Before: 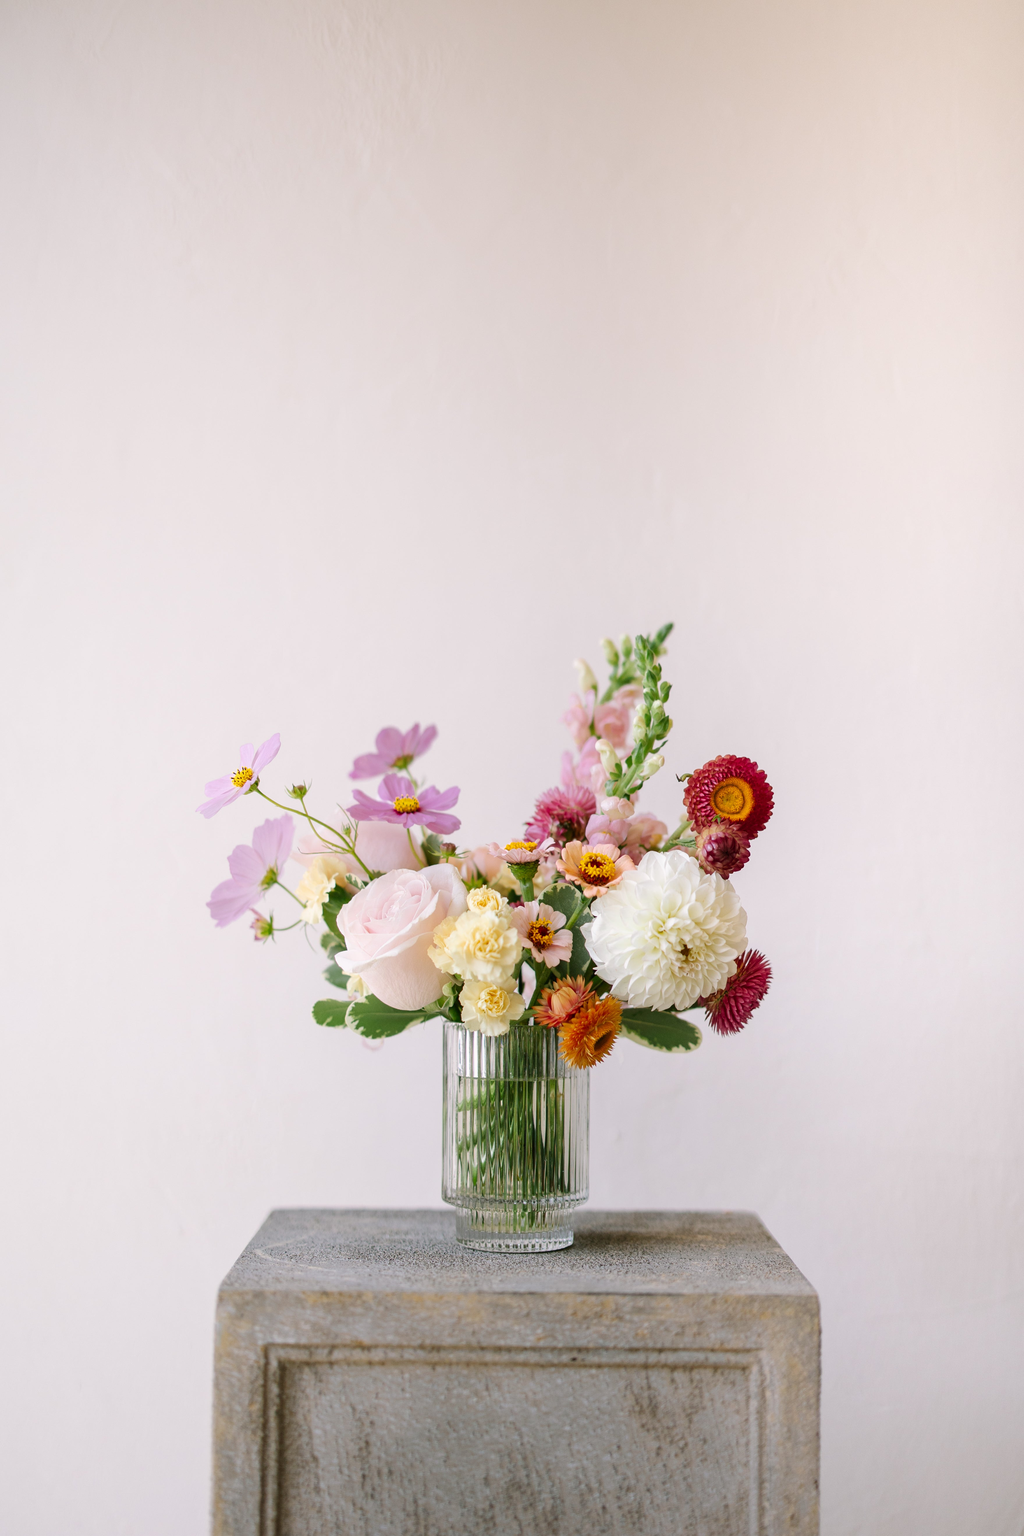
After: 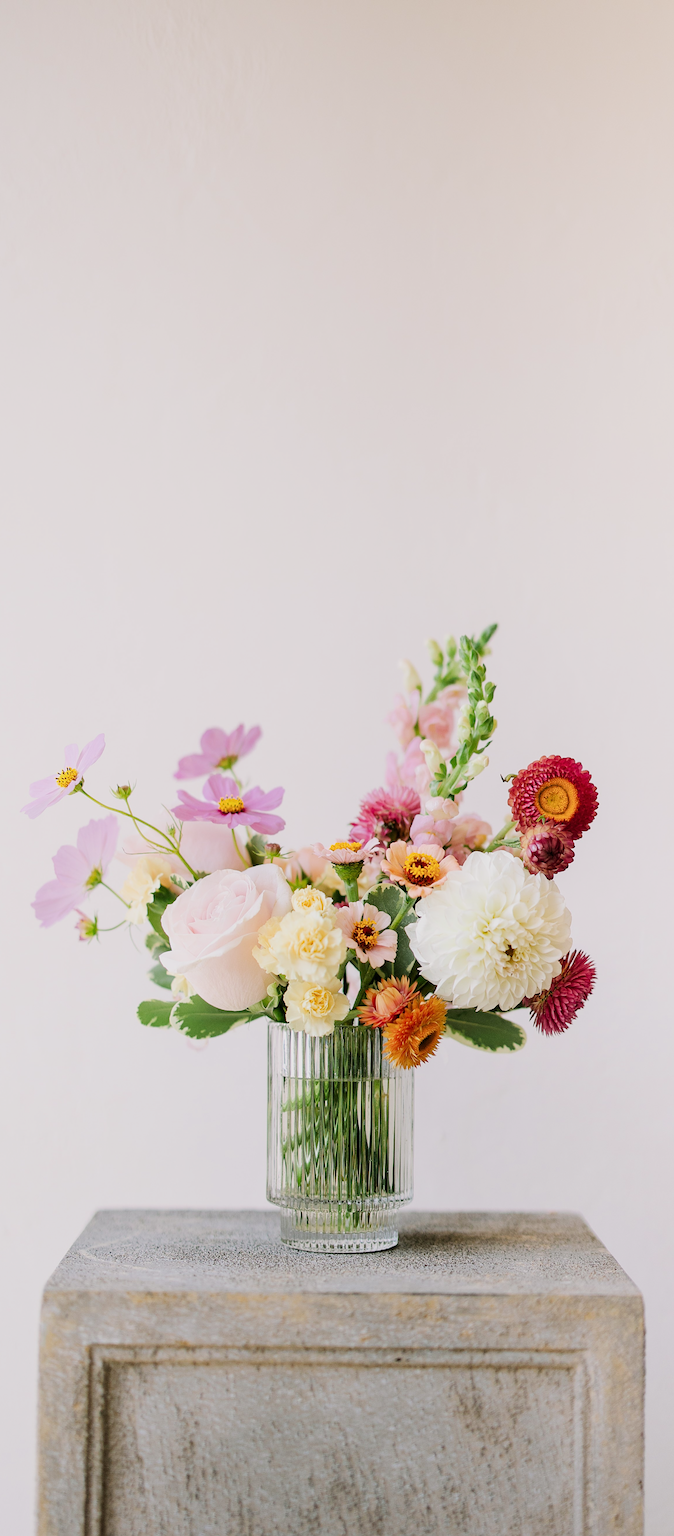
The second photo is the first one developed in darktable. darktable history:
exposure: black level correction 0, exposure 0.498 EV, compensate exposure bias true, compensate highlight preservation false
crop: left 17.165%, right 16.979%
sharpen: on, module defaults
filmic rgb: black relative exposure -7.65 EV, white relative exposure 4.56 EV, hardness 3.61, contrast 1.057
